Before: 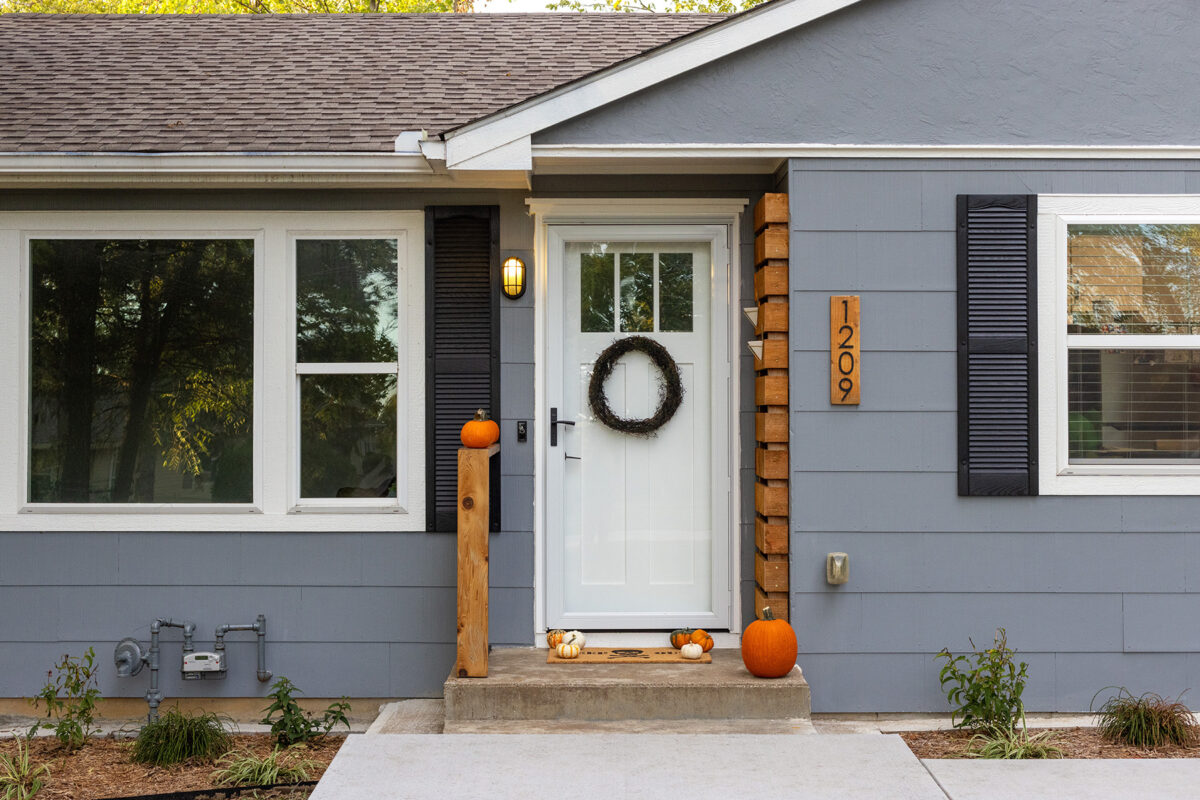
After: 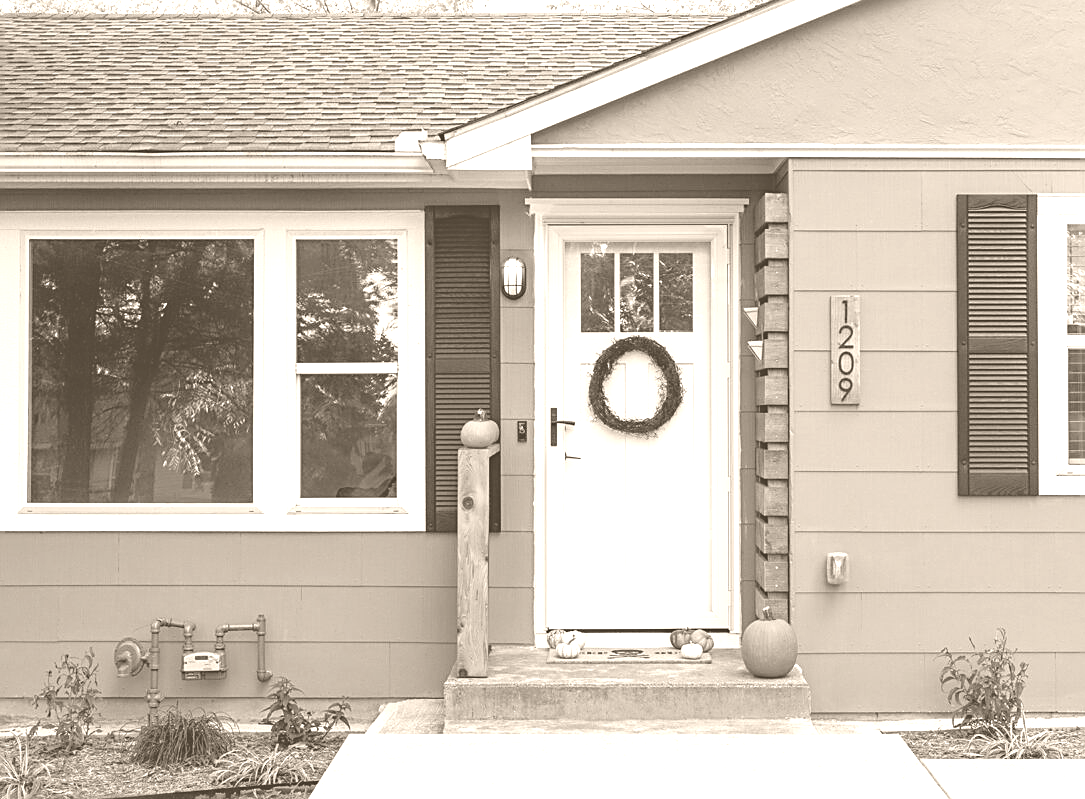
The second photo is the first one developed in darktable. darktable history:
sharpen: on, module defaults
crop: right 9.509%, bottom 0.031%
colorize: hue 34.49°, saturation 35.33%, source mix 100%, version 1
